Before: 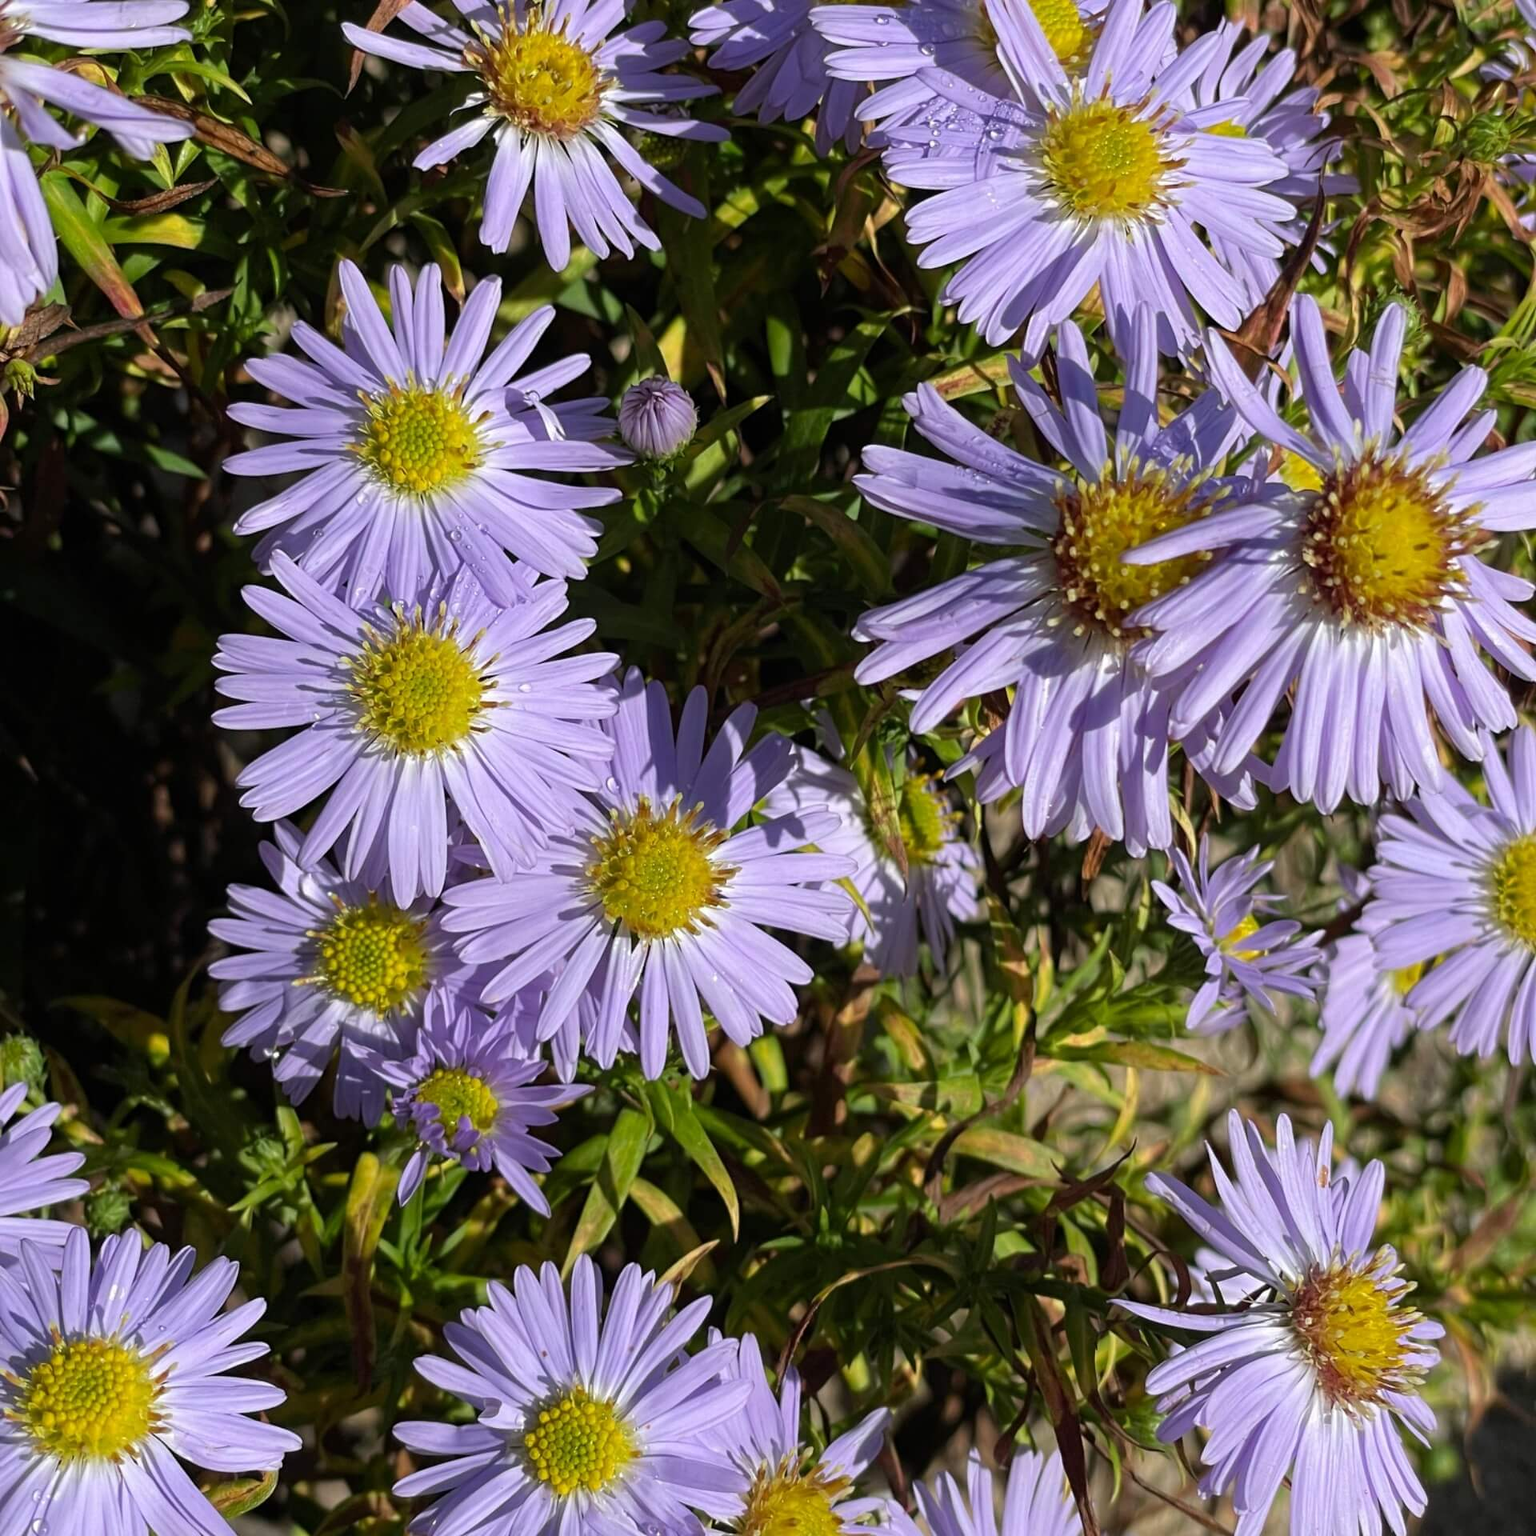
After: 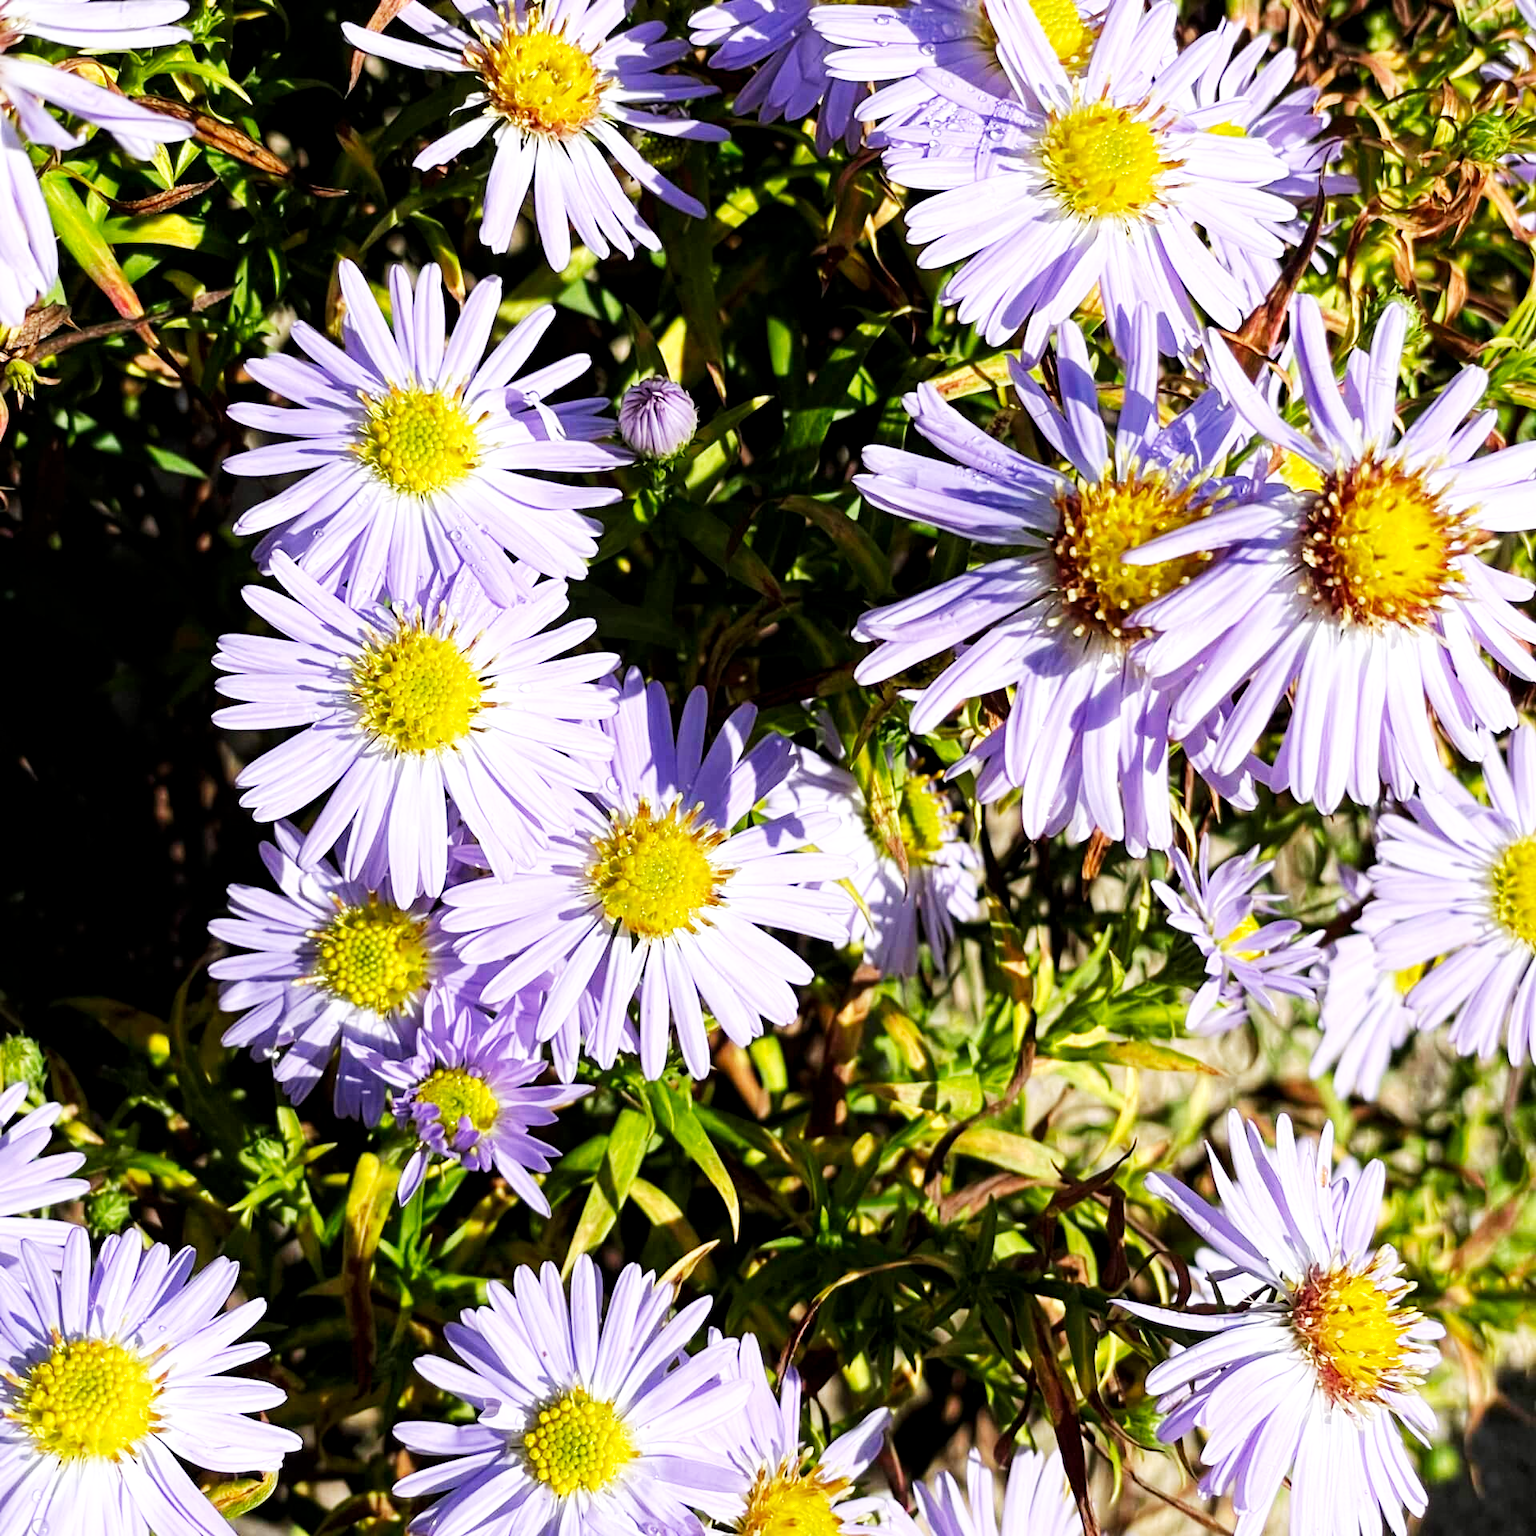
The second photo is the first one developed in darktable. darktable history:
local contrast: highlights 101%, shadows 102%, detail 119%, midtone range 0.2
base curve: curves: ch0 [(0, 0) (0.007, 0.004) (0.027, 0.03) (0.046, 0.07) (0.207, 0.54) (0.442, 0.872) (0.673, 0.972) (1, 1)], preserve colors none
